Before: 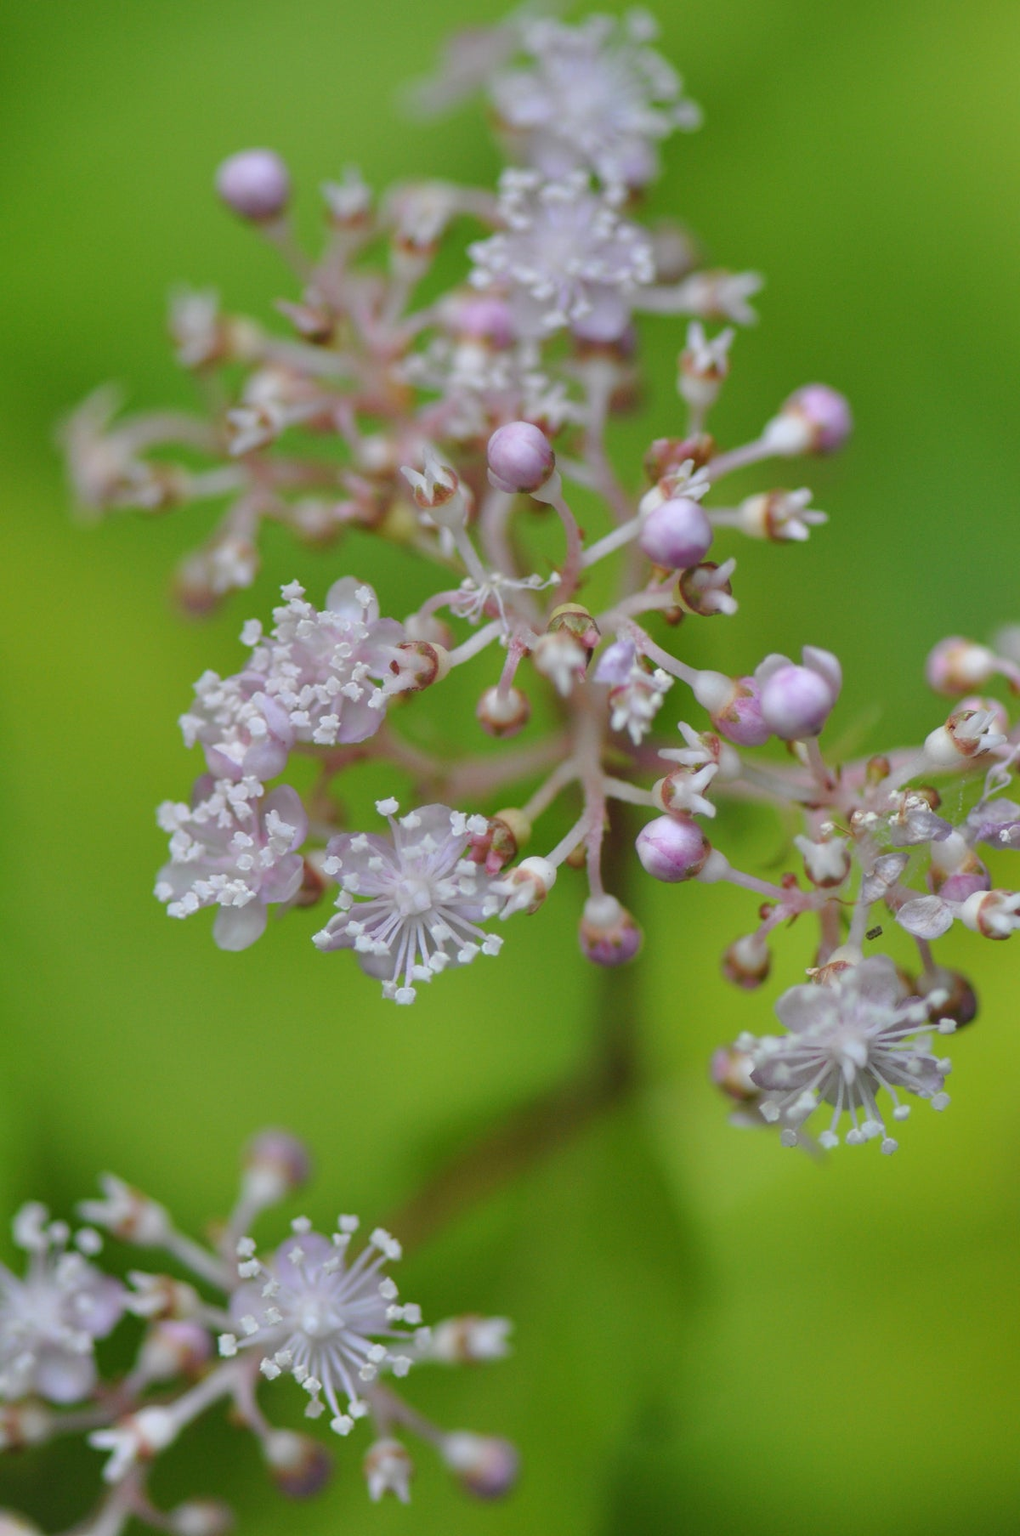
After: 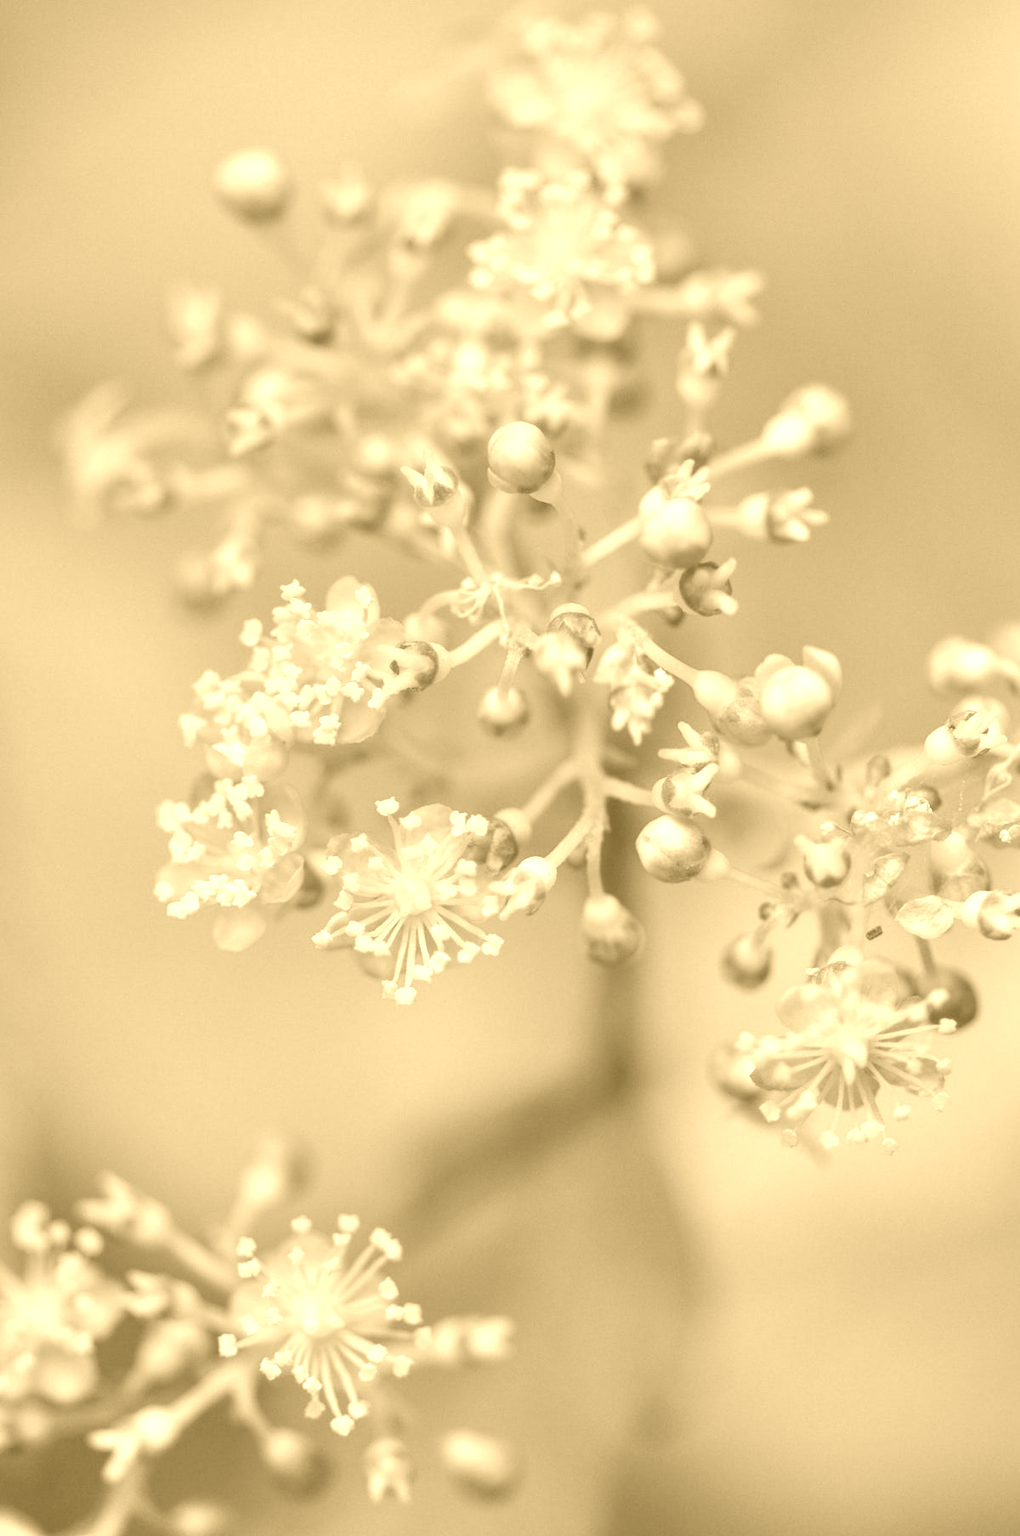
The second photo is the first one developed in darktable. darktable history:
colorize: hue 36°, source mix 100%
local contrast: highlights 100%, shadows 100%, detail 120%, midtone range 0.2
